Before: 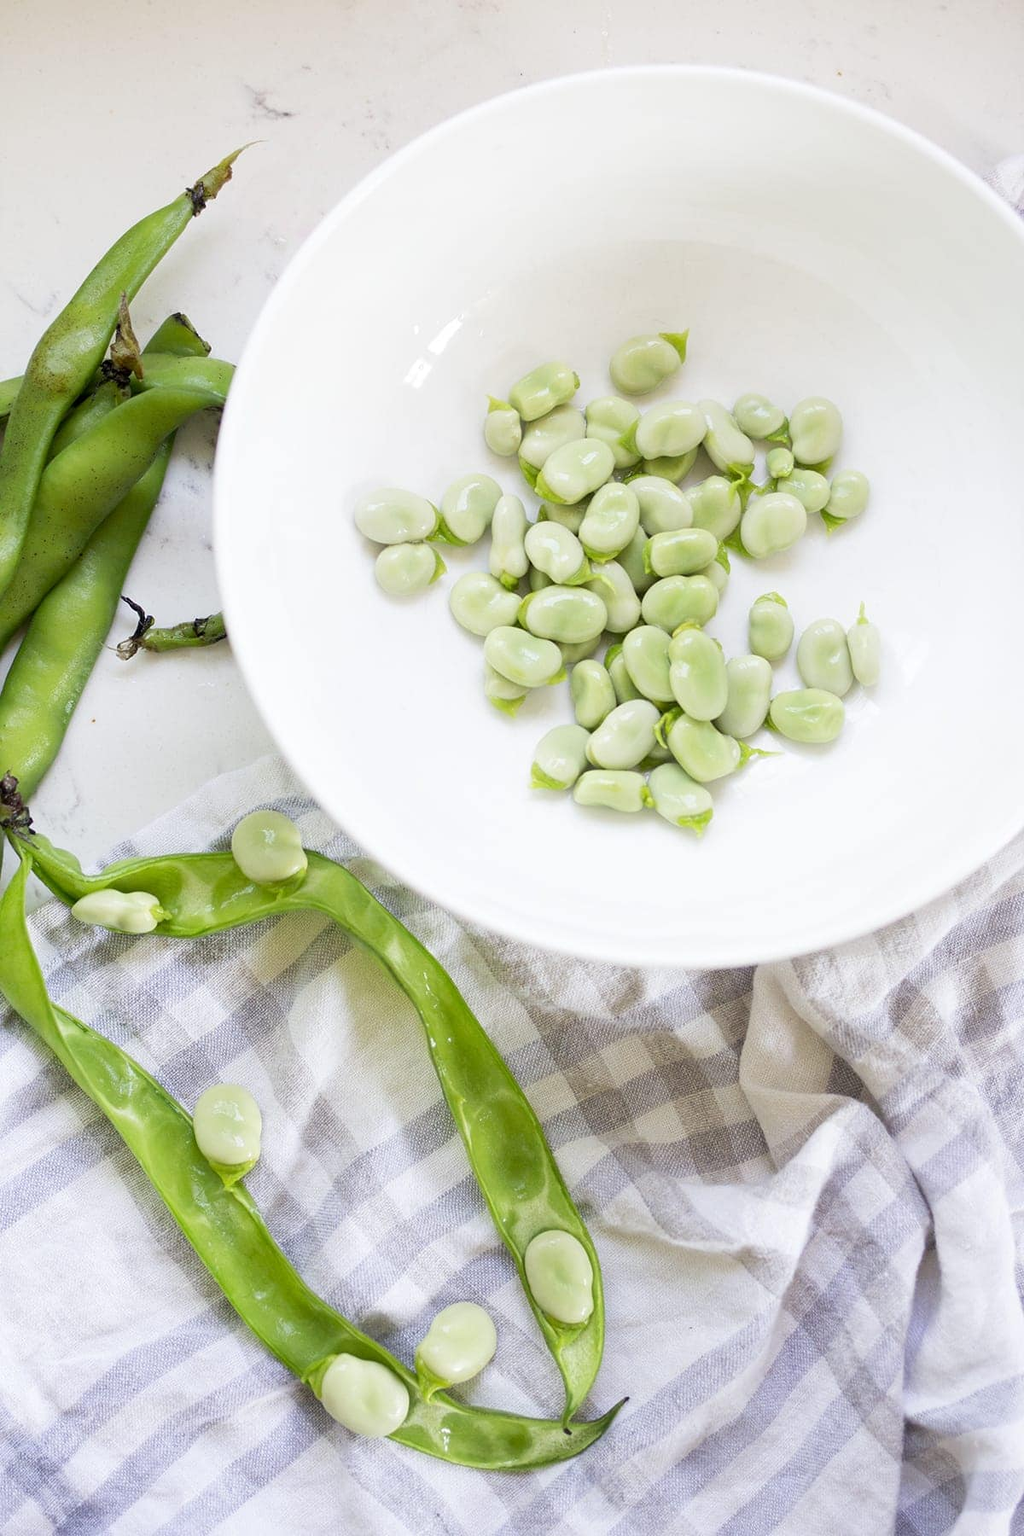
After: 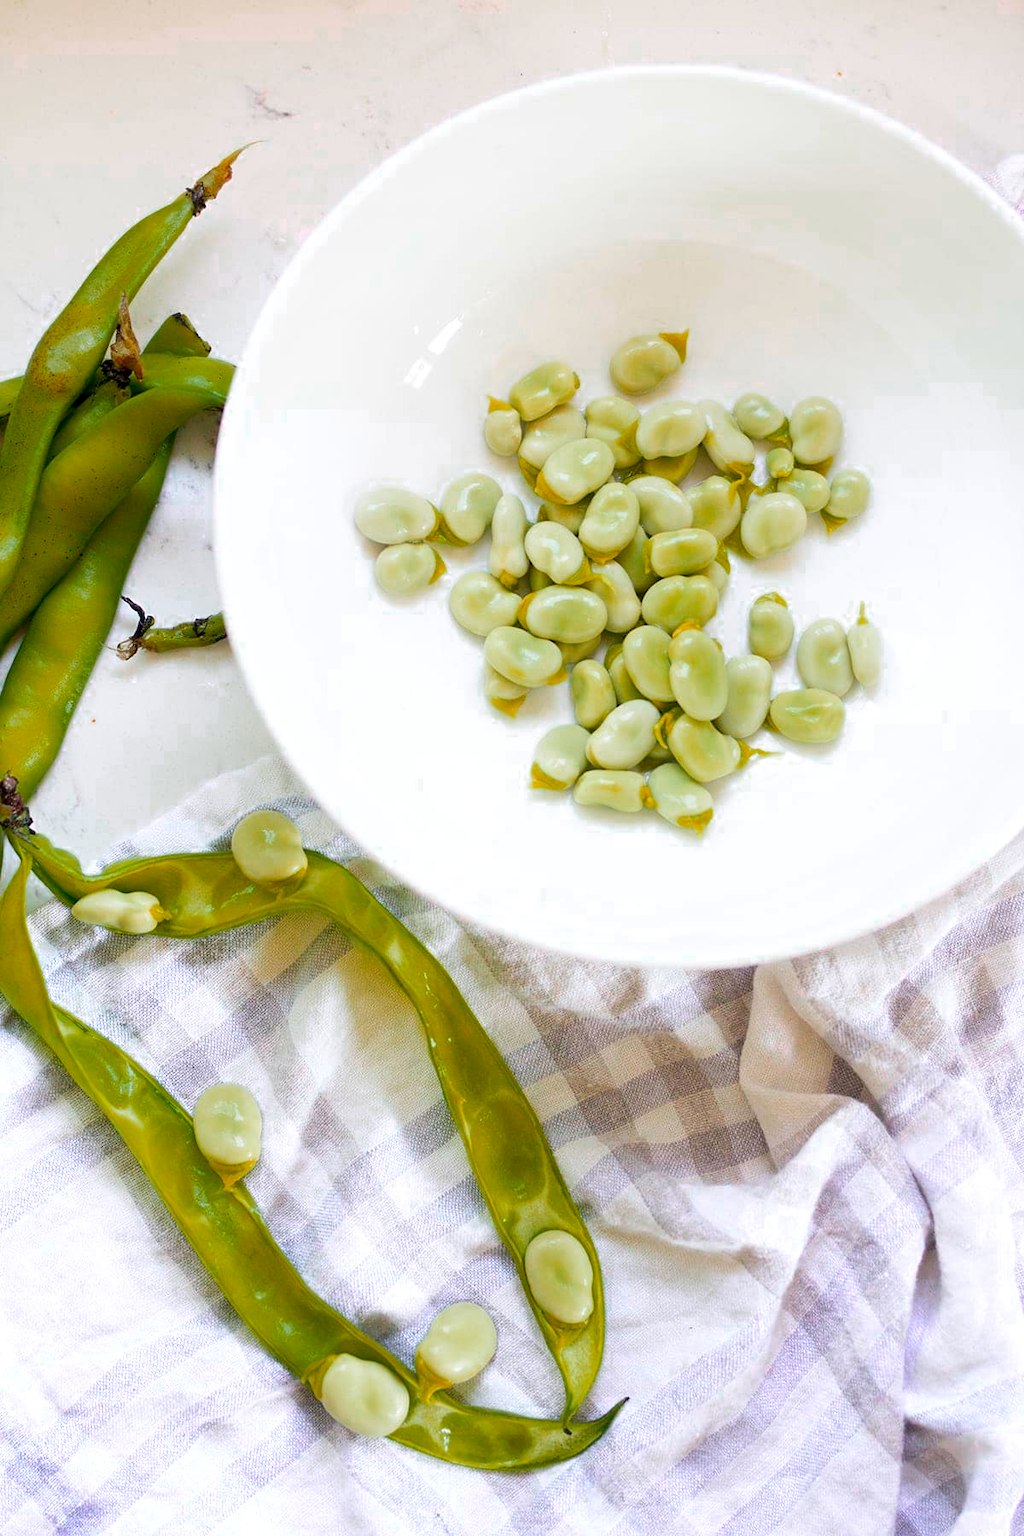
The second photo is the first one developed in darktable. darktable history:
color zones: curves: ch0 [(0.473, 0.374) (0.742, 0.784)]; ch1 [(0.354, 0.737) (0.742, 0.705)]; ch2 [(0.318, 0.421) (0.758, 0.532)]
tone equalizer: -8 EV -0.55 EV
